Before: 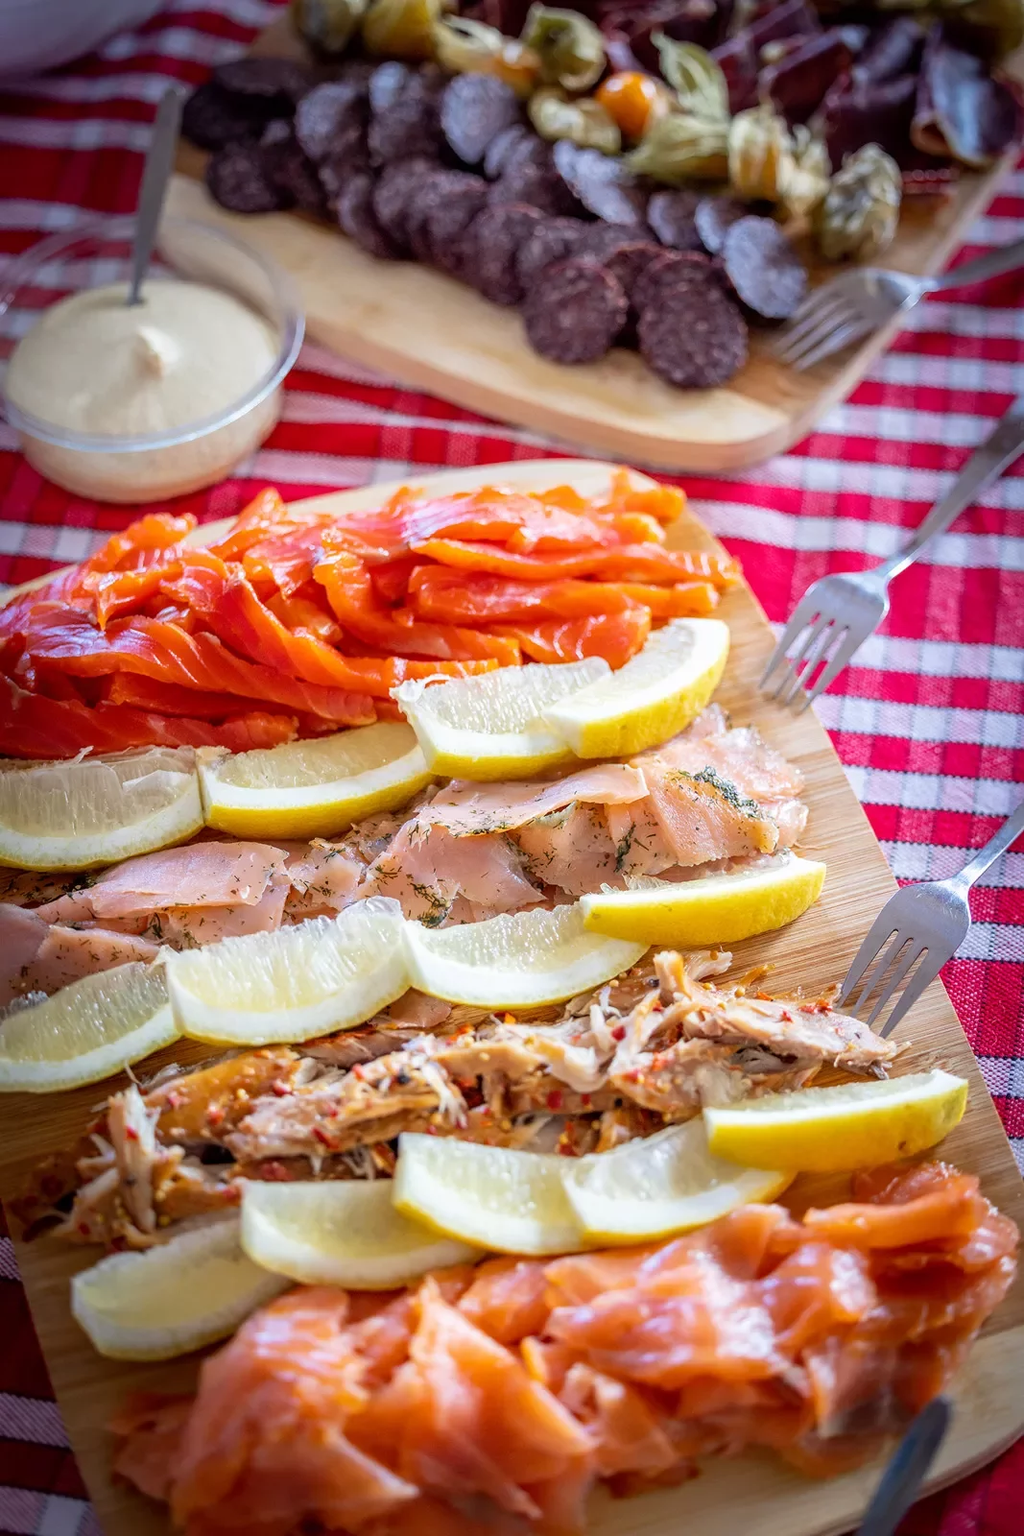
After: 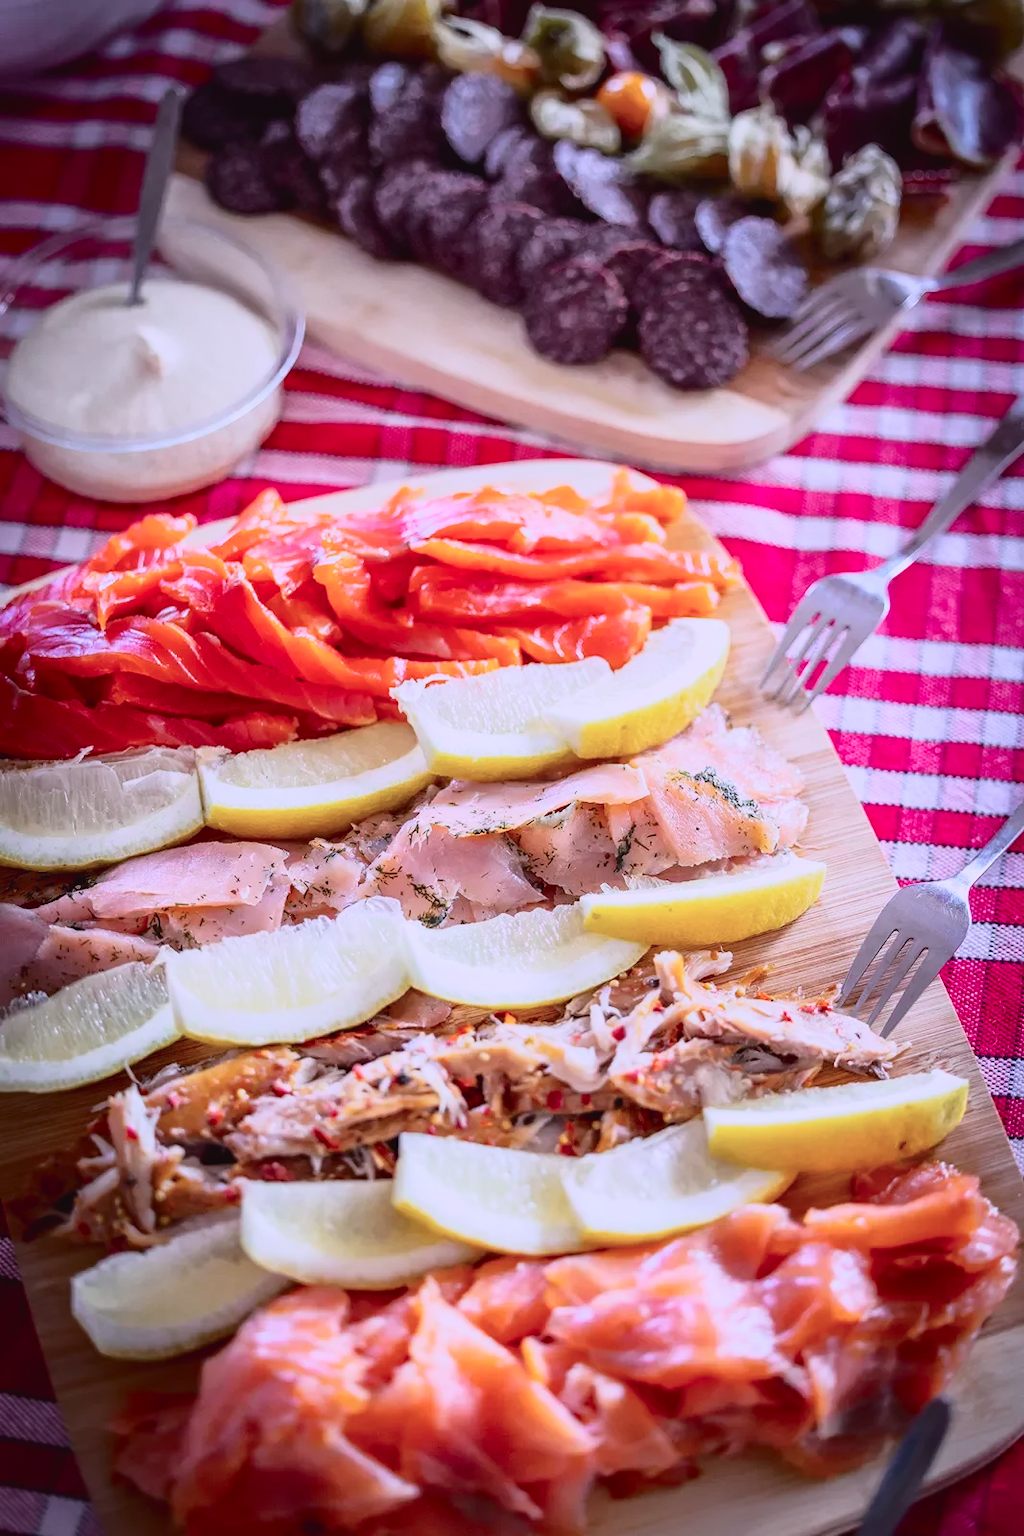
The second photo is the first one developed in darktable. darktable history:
color calibration: illuminant as shot in camera, x 0.379, y 0.397, temperature 4130.6 K
tone curve: curves: ch0 [(0, 0.032) (0.094, 0.08) (0.265, 0.208) (0.41, 0.417) (0.498, 0.496) (0.638, 0.673) (0.819, 0.841) (0.96, 0.899)]; ch1 [(0, 0) (0.161, 0.092) (0.37, 0.302) (0.417, 0.434) (0.495, 0.504) (0.576, 0.589) (0.725, 0.765) (1, 1)]; ch2 [(0, 0) (0.352, 0.403) (0.45, 0.469) (0.521, 0.515) (0.59, 0.579) (1, 1)], color space Lab, independent channels, preserve colors none
